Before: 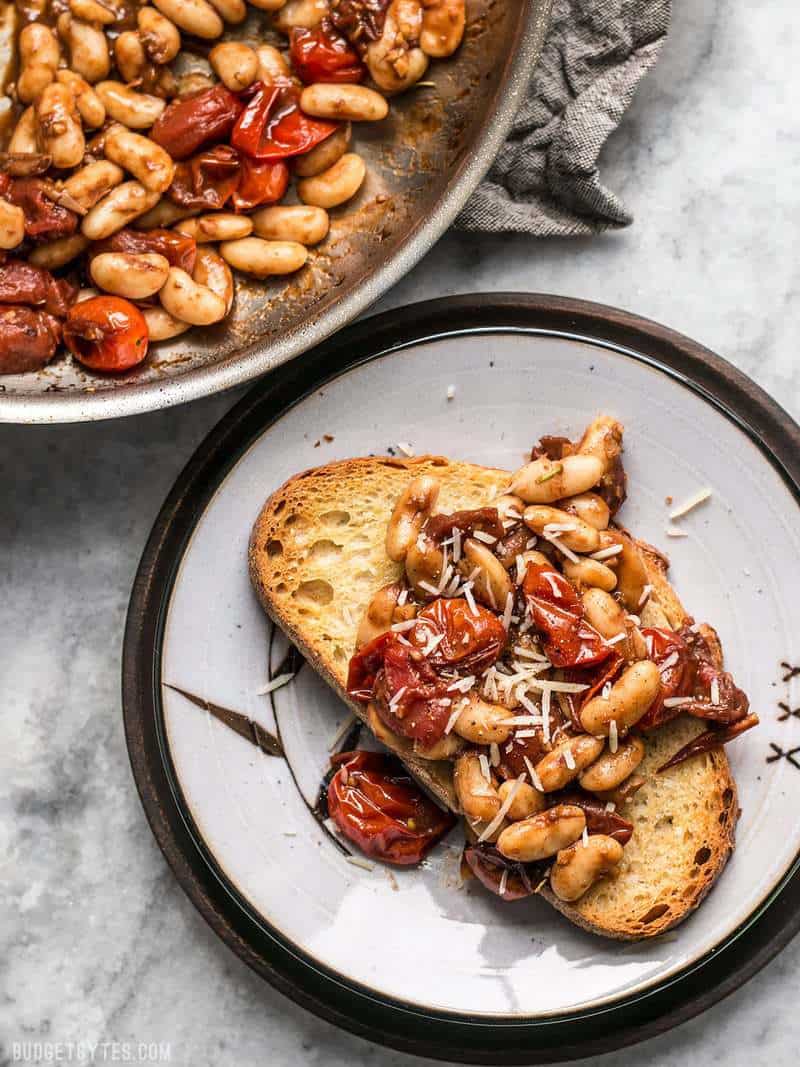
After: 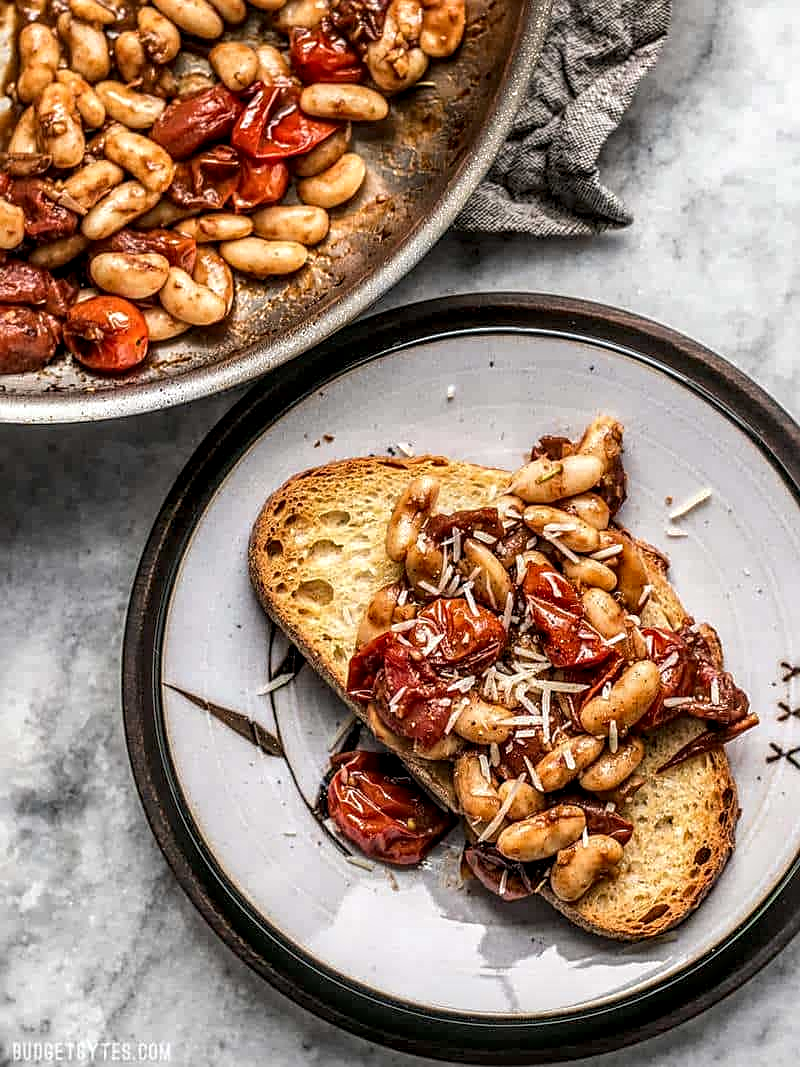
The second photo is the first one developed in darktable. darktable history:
local contrast: highlights 23%, detail 150%
sharpen: on, module defaults
